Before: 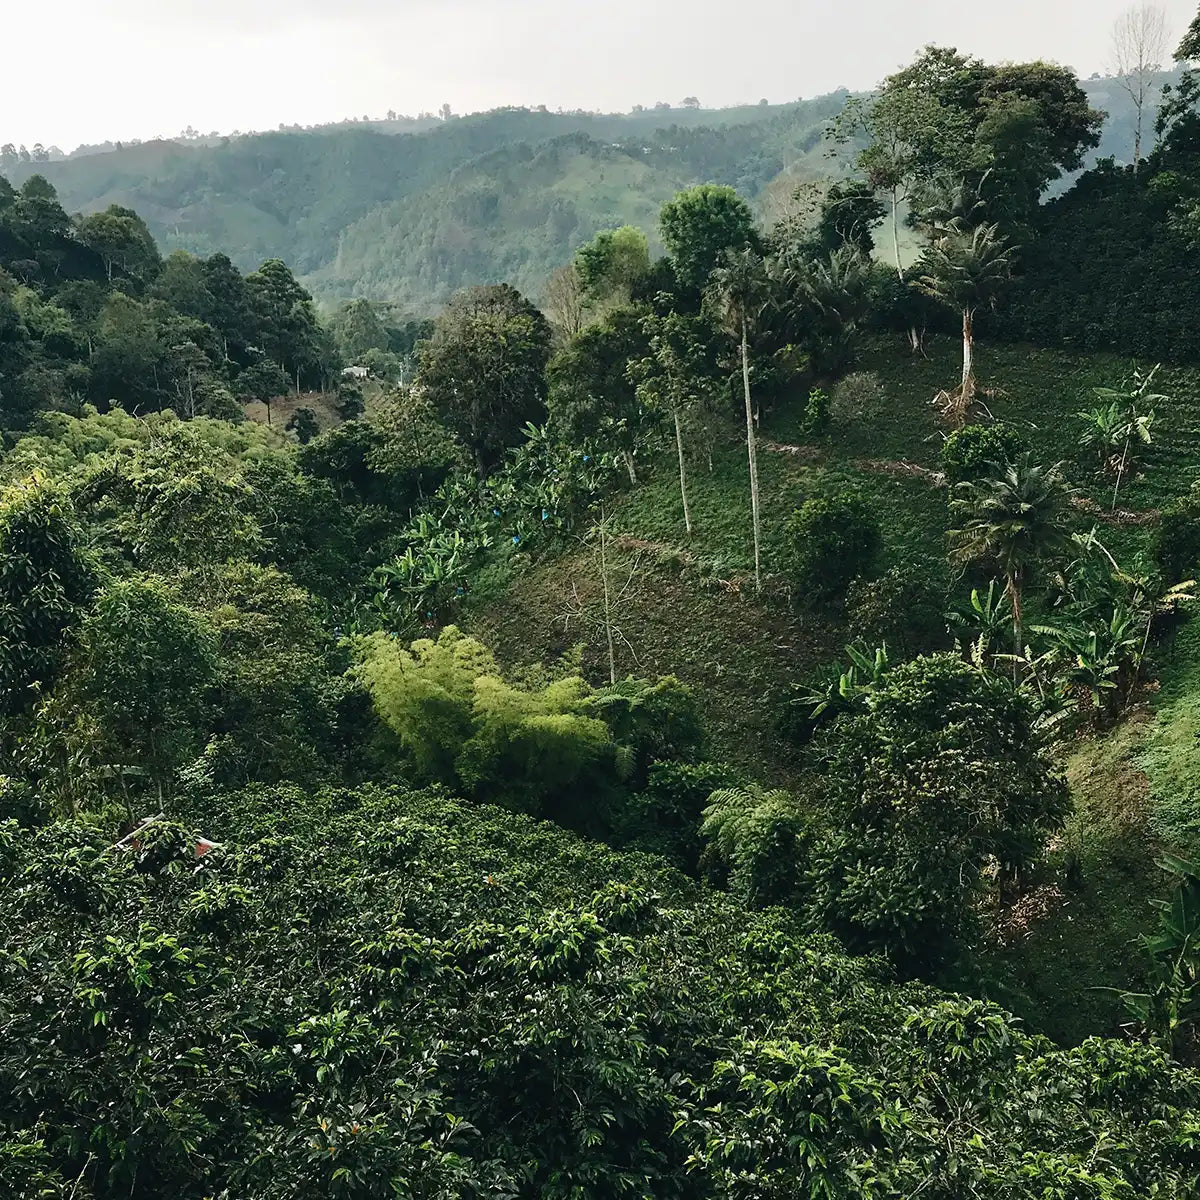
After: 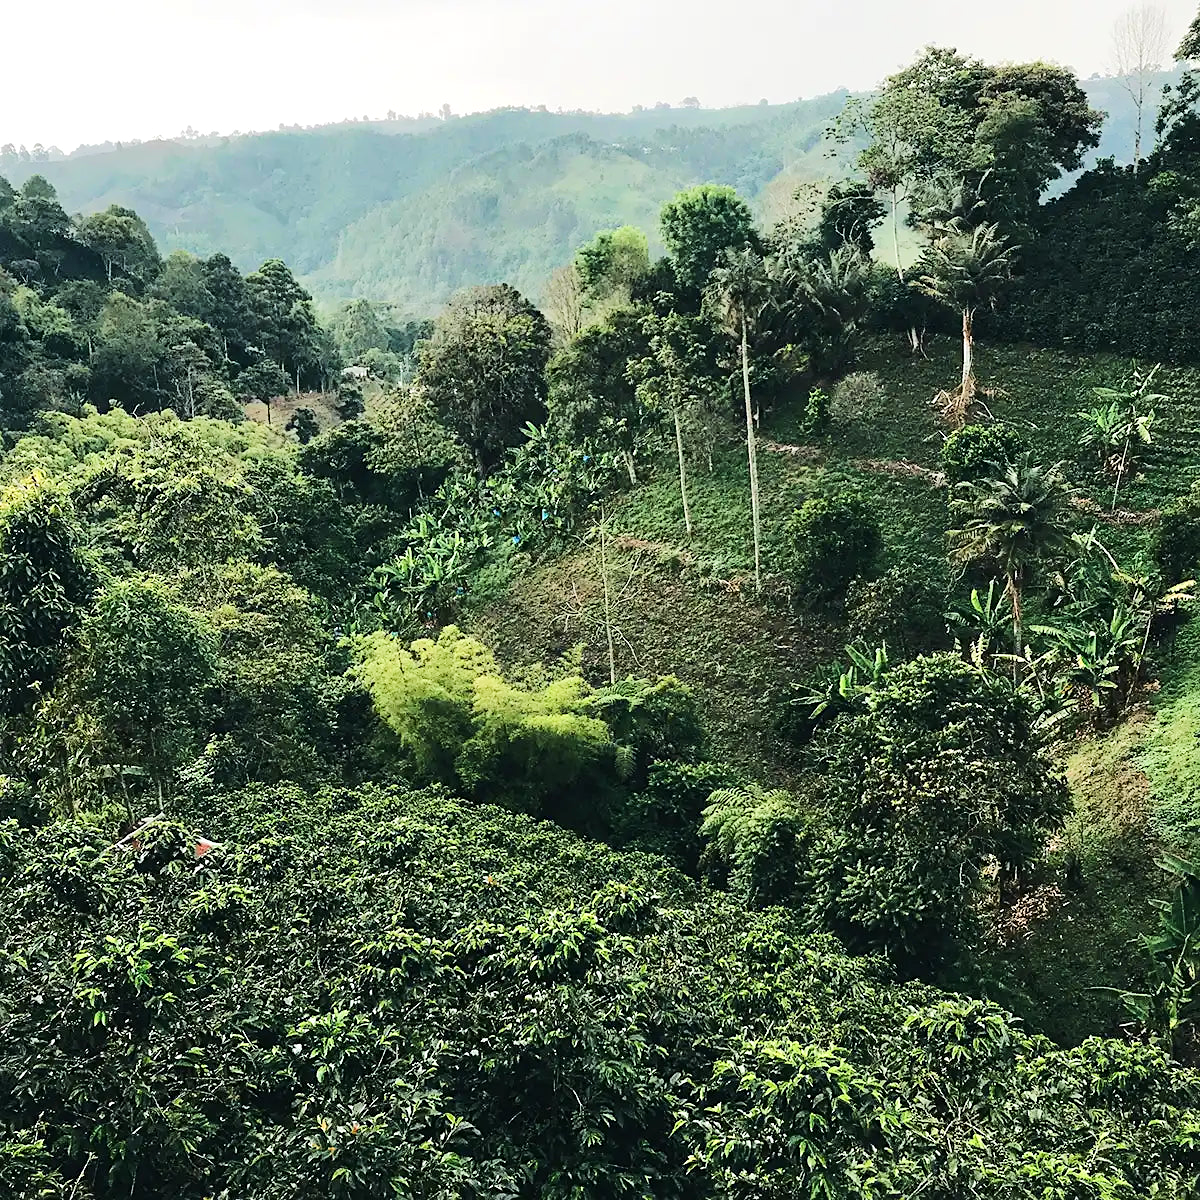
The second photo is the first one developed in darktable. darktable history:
tone equalizer: -7 EV 0.157 EV, -6 EV 0.585 EV, -5 EV 1.12 EV, -4 EV 1.32 EV, -3 EV 1.12 EV, -2 EV 0.6 EV, -1 EV 0.15 EV, edges refinement/feathering 500, mask exposure compensation -1.57 EV, preserve details no
sharpen: amount 0.21
